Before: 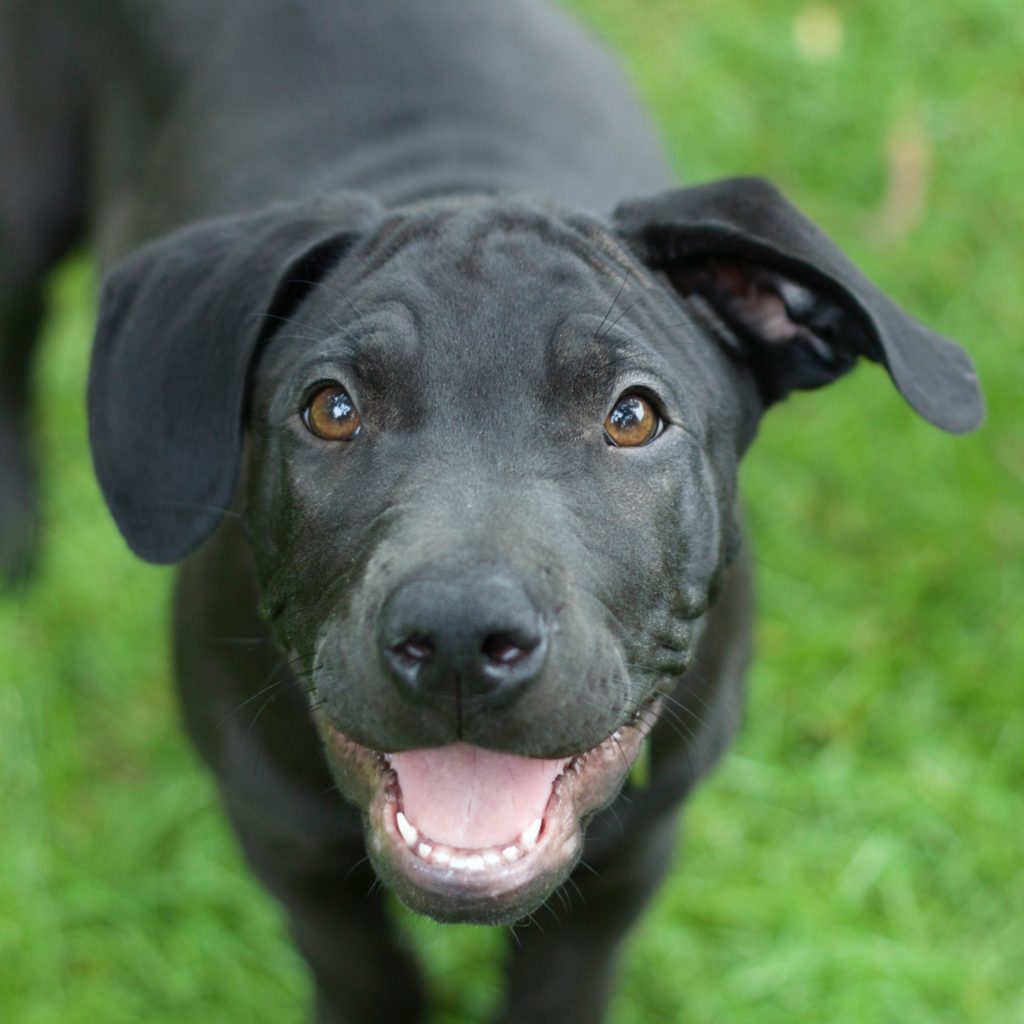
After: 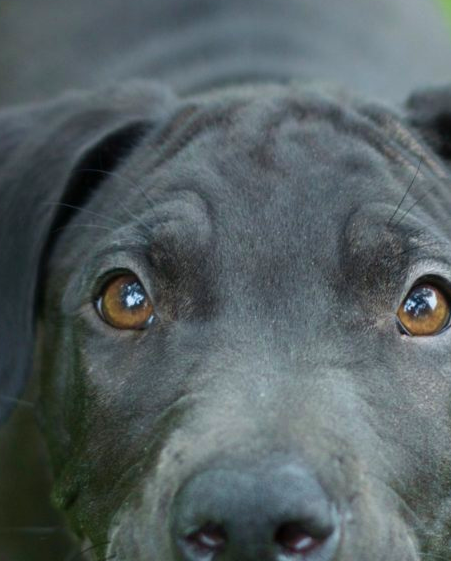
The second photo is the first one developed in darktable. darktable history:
velvia: on, module defaults
crop: left 20.248%, top 10.86%, right 35.675%, bottom 34.321%
